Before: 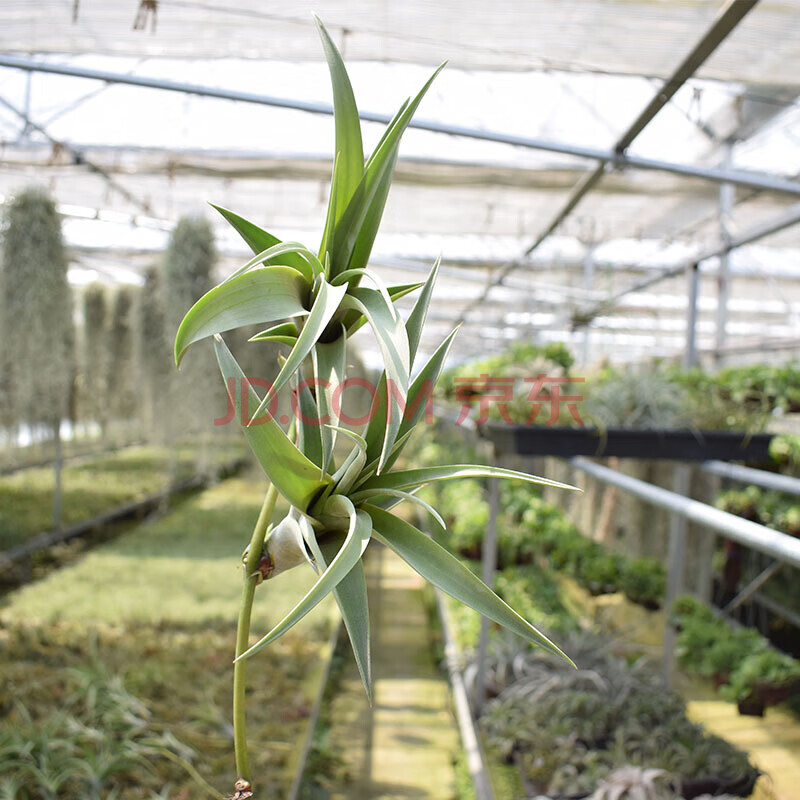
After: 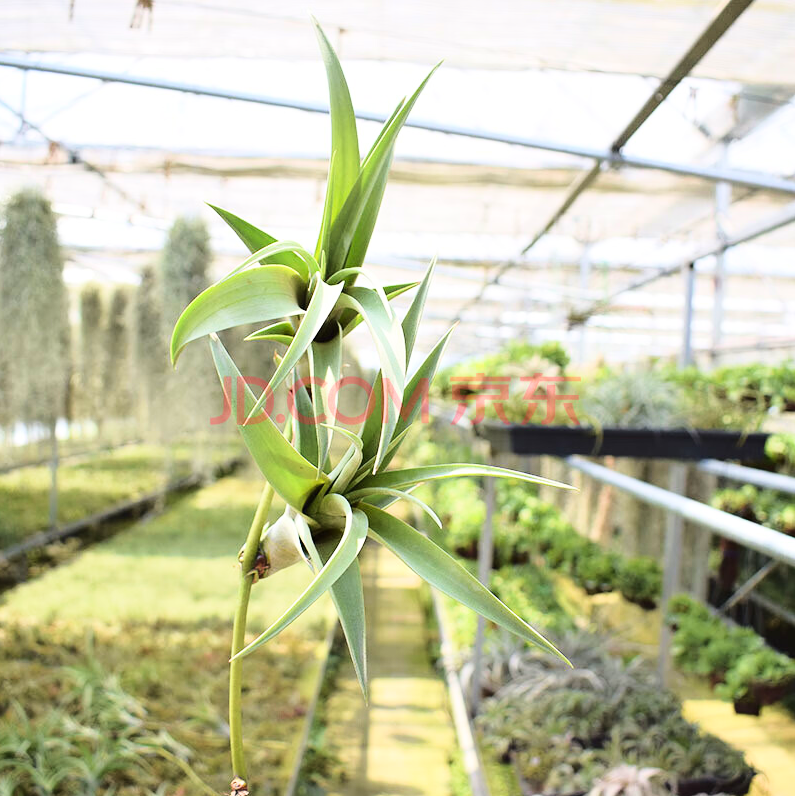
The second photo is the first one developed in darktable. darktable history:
crop and rotate: left 0.614%, top 0.179%, bottom 0.309%
velvia: on, module defaults
base curve: curves: ch0 [(0, 0) (0.028, 0.03) (0.121, 0.232) (0.46, 0.748) (0.859, 0.968) (1, 1)]
